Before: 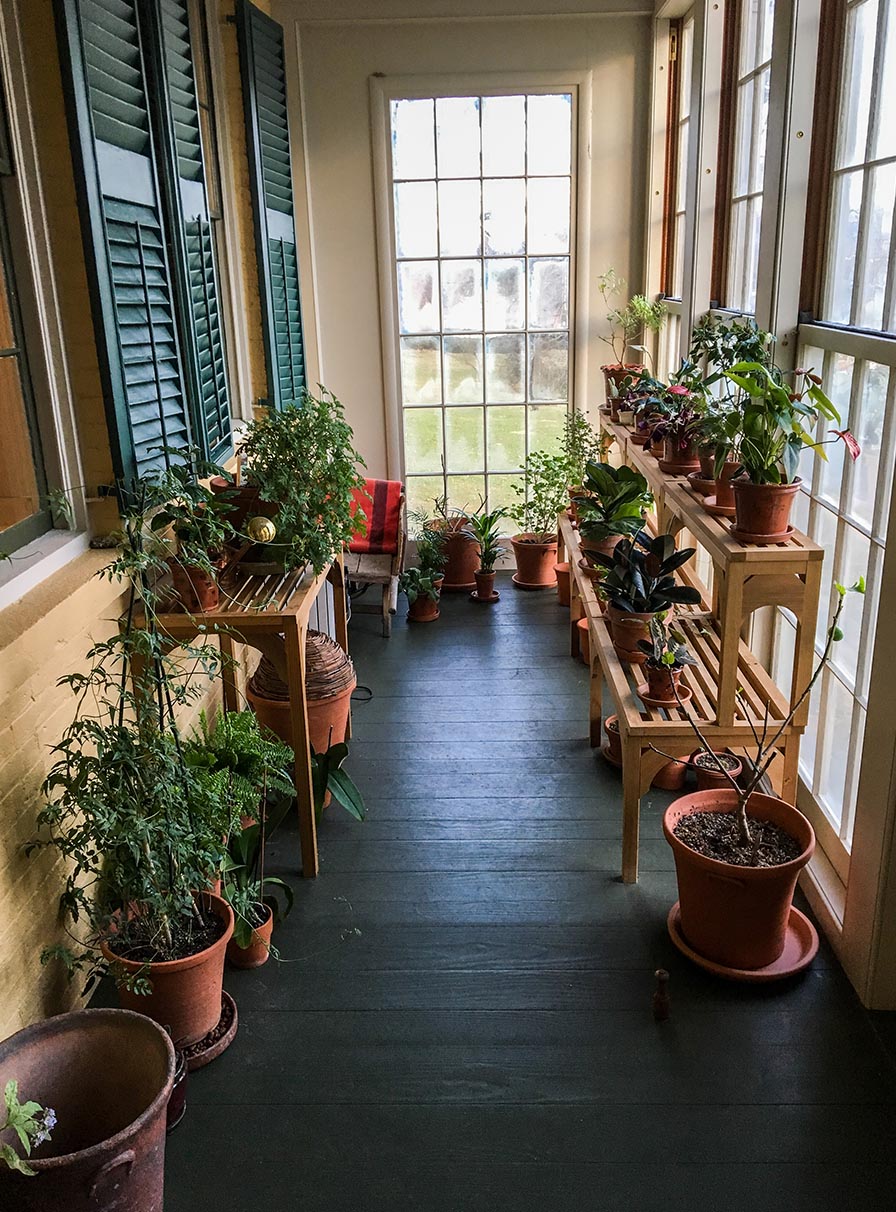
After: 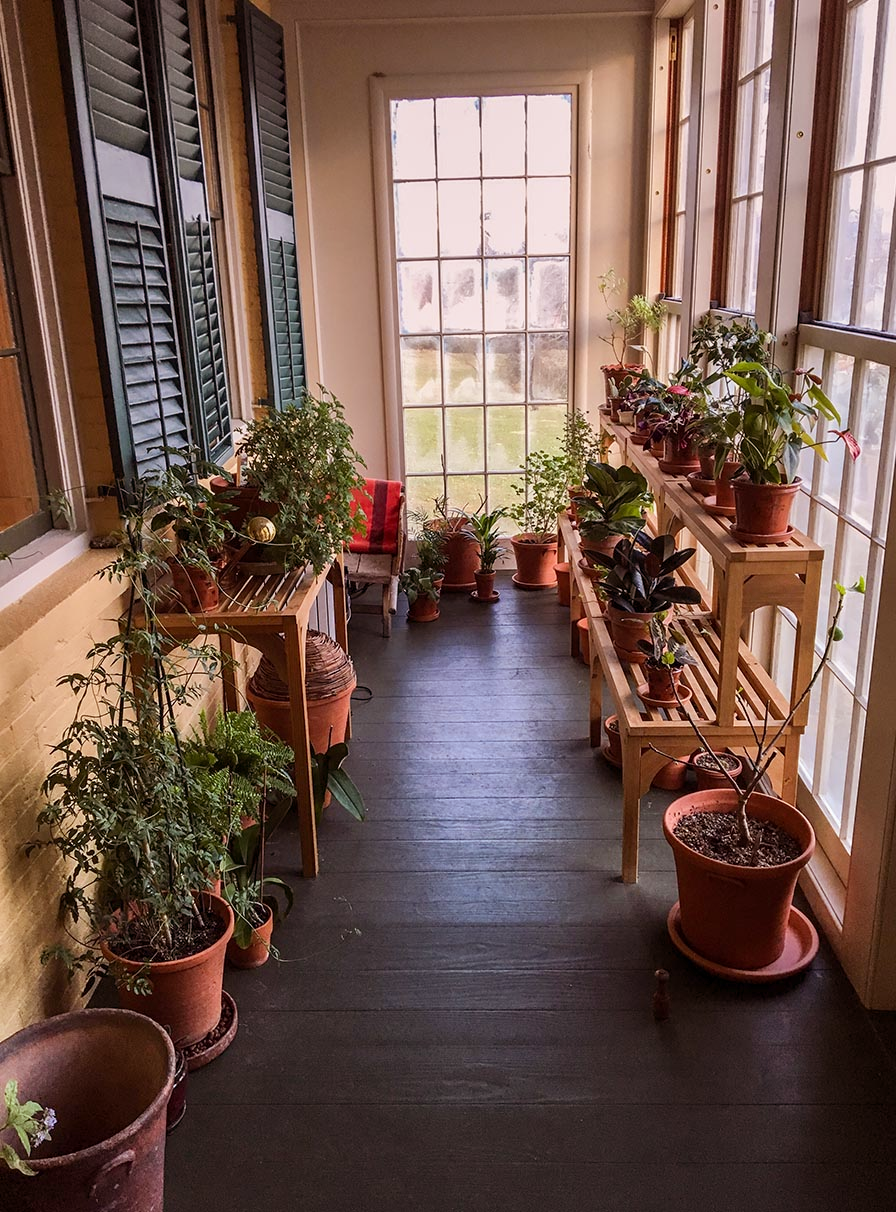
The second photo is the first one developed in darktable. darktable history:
graduated density: density 0.38 EV, hardness 21%, rotation -6.11°, saturation 32%
rgb levels: mode RGB, independent channels, levels [[0, 0.474, 1], [0, 0.5, 1], [0, 0.5, 1]]
